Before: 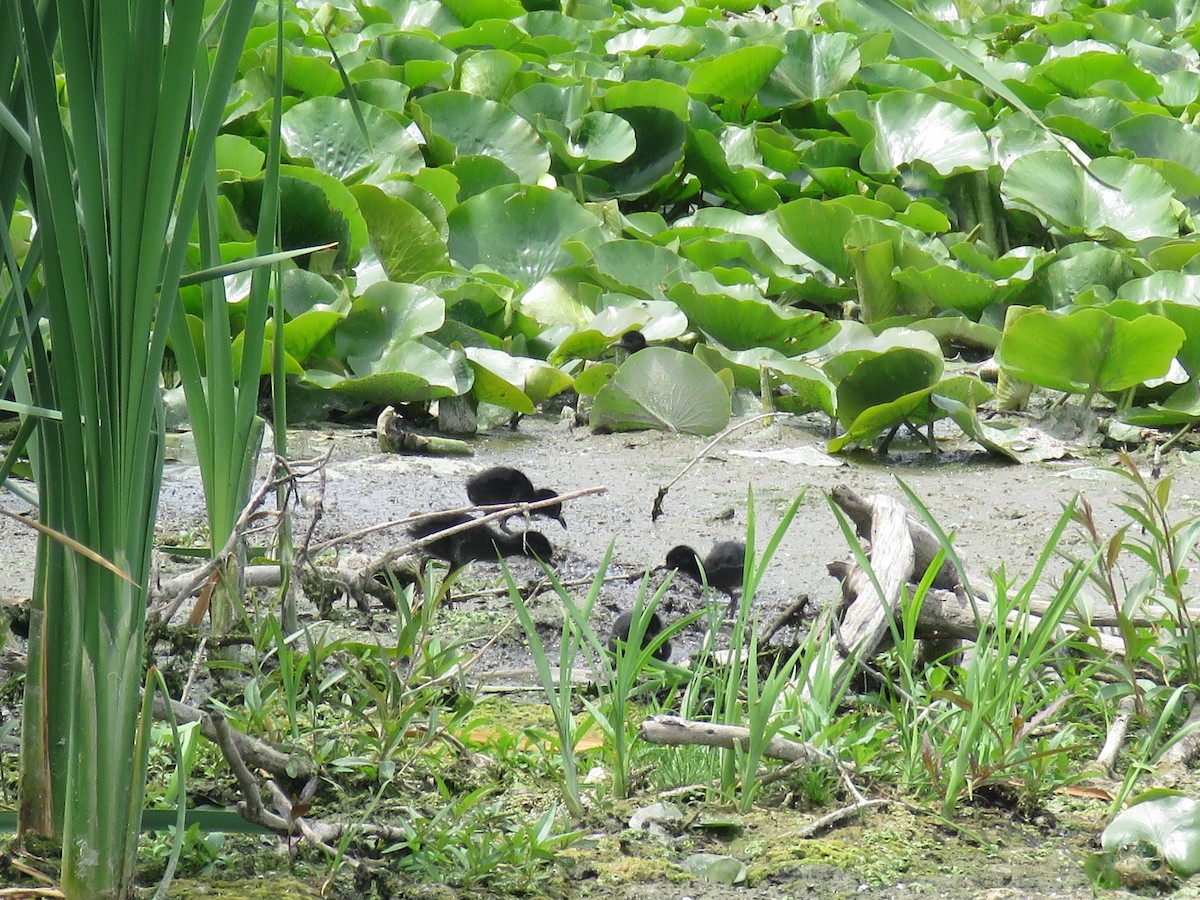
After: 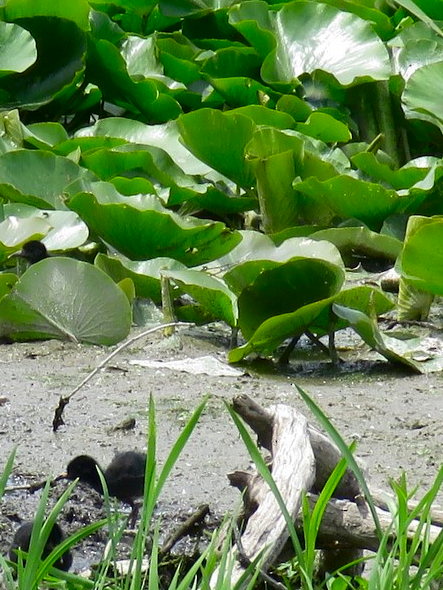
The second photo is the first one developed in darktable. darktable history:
contrast brightness saturation: brightness -0.25, saturation 0.2
crop and rotate: left 49.936%, top 10.094%, right 13.136%, bottom 24.256%
